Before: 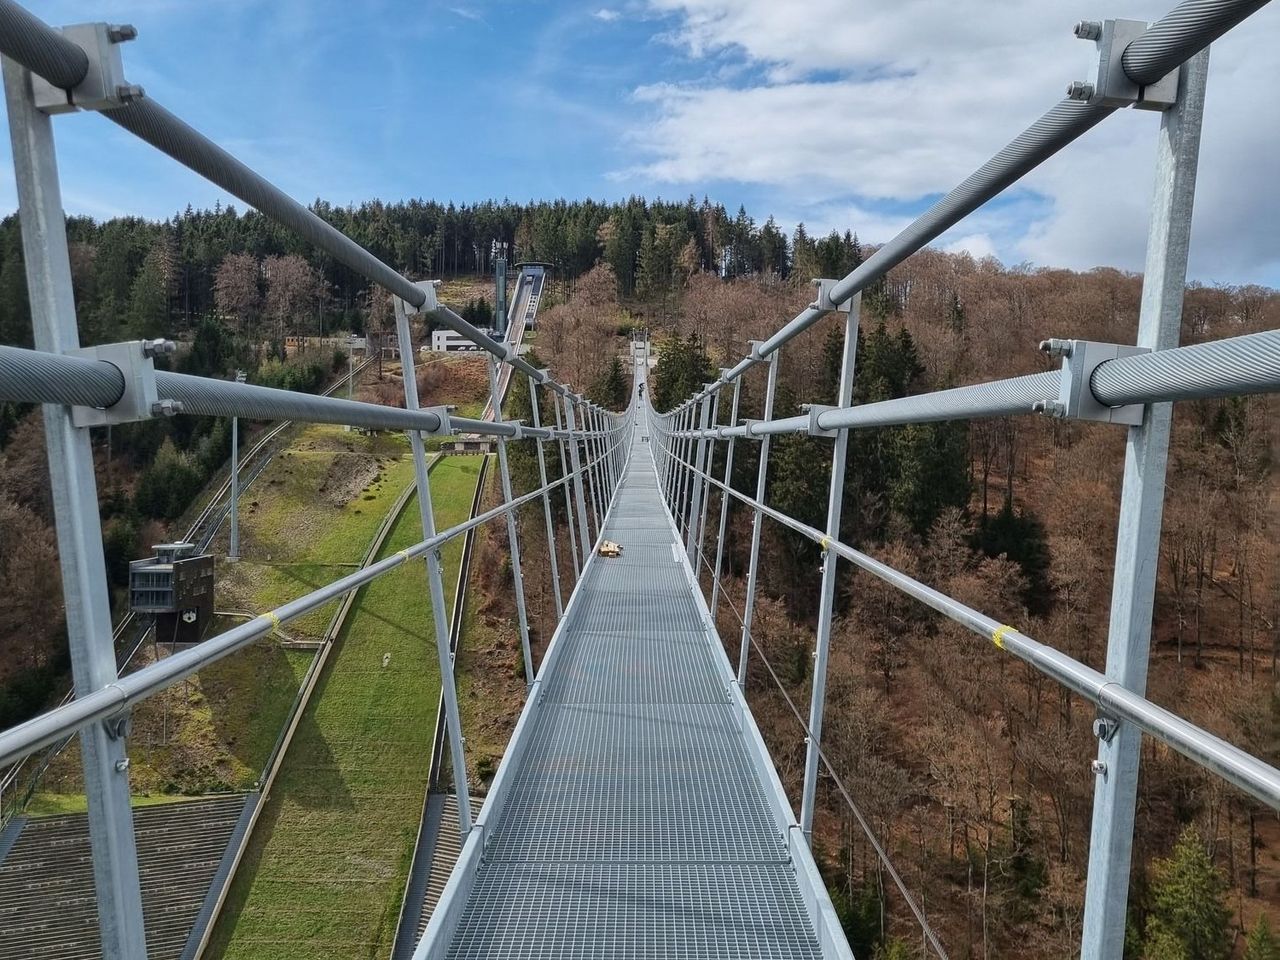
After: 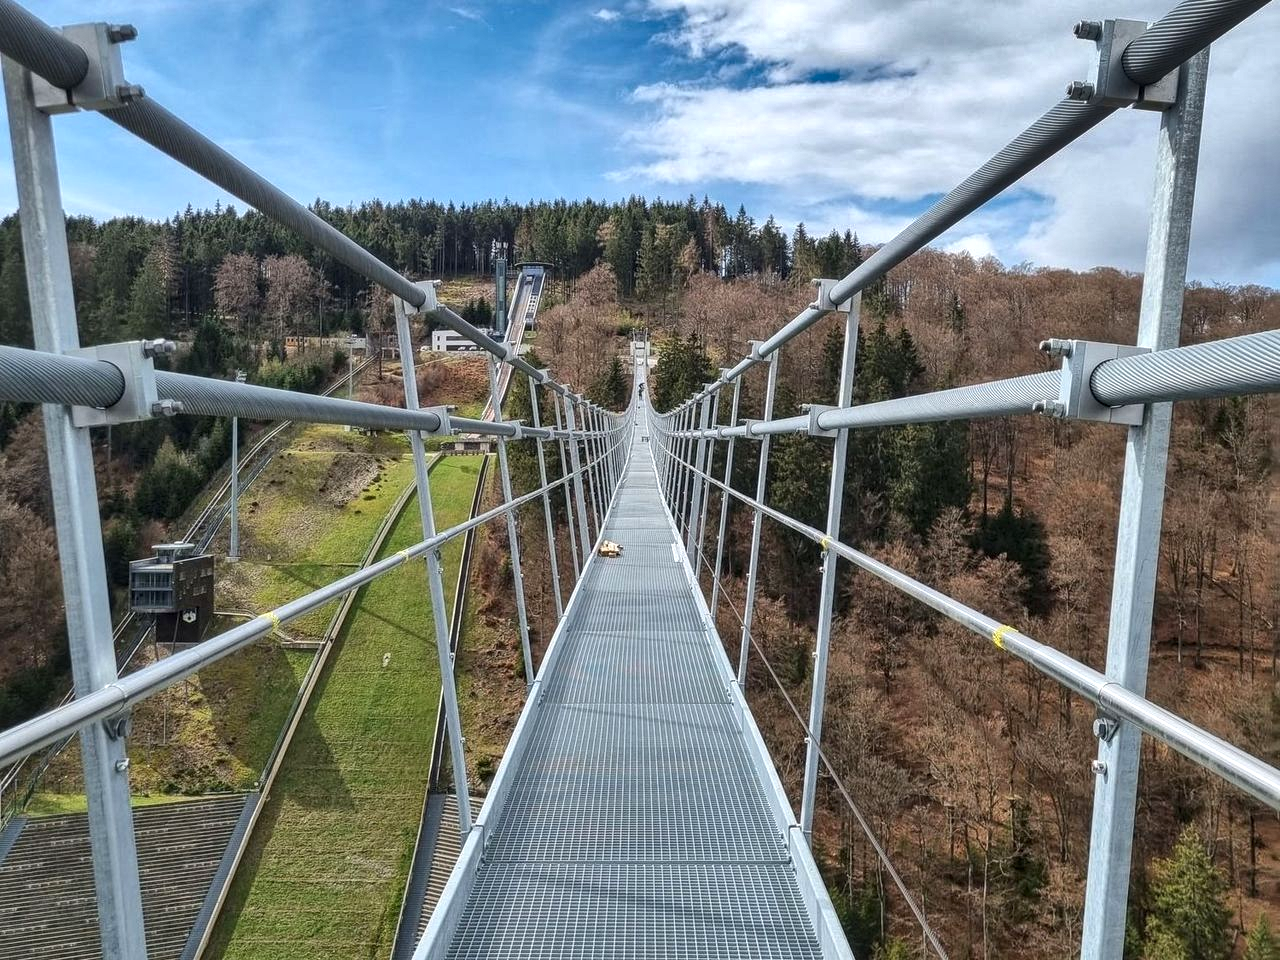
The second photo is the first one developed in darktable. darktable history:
exposure: exposure 0.4 EV, compensate highlight preservation false
local contrast: on, module defaults
shadows and highlights: radius 118.69, shadows 42.21, highlights -61.56, soften with gaussian
fill light: on, module defaults
